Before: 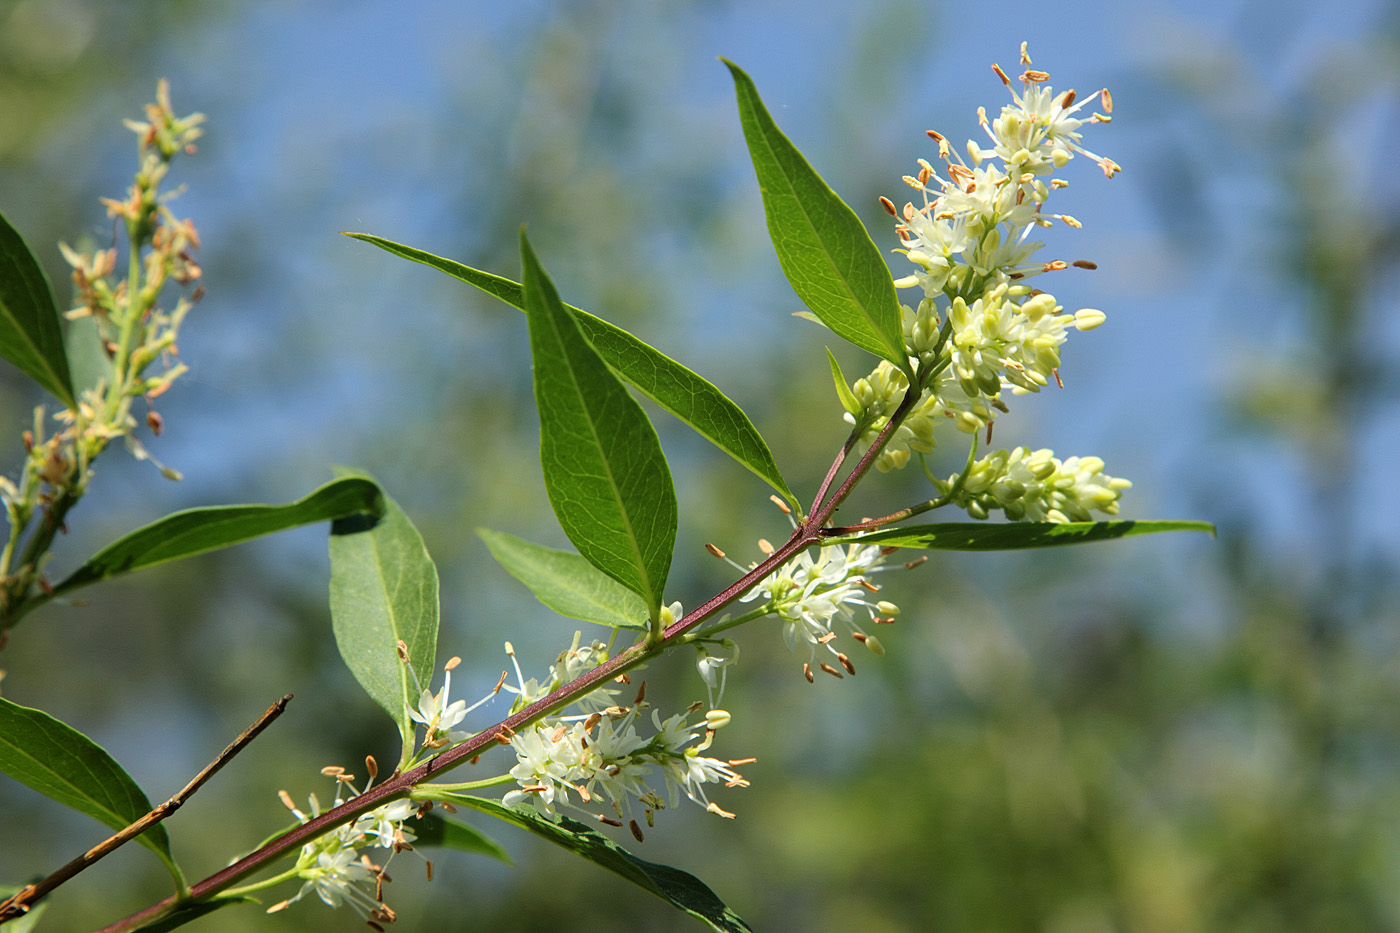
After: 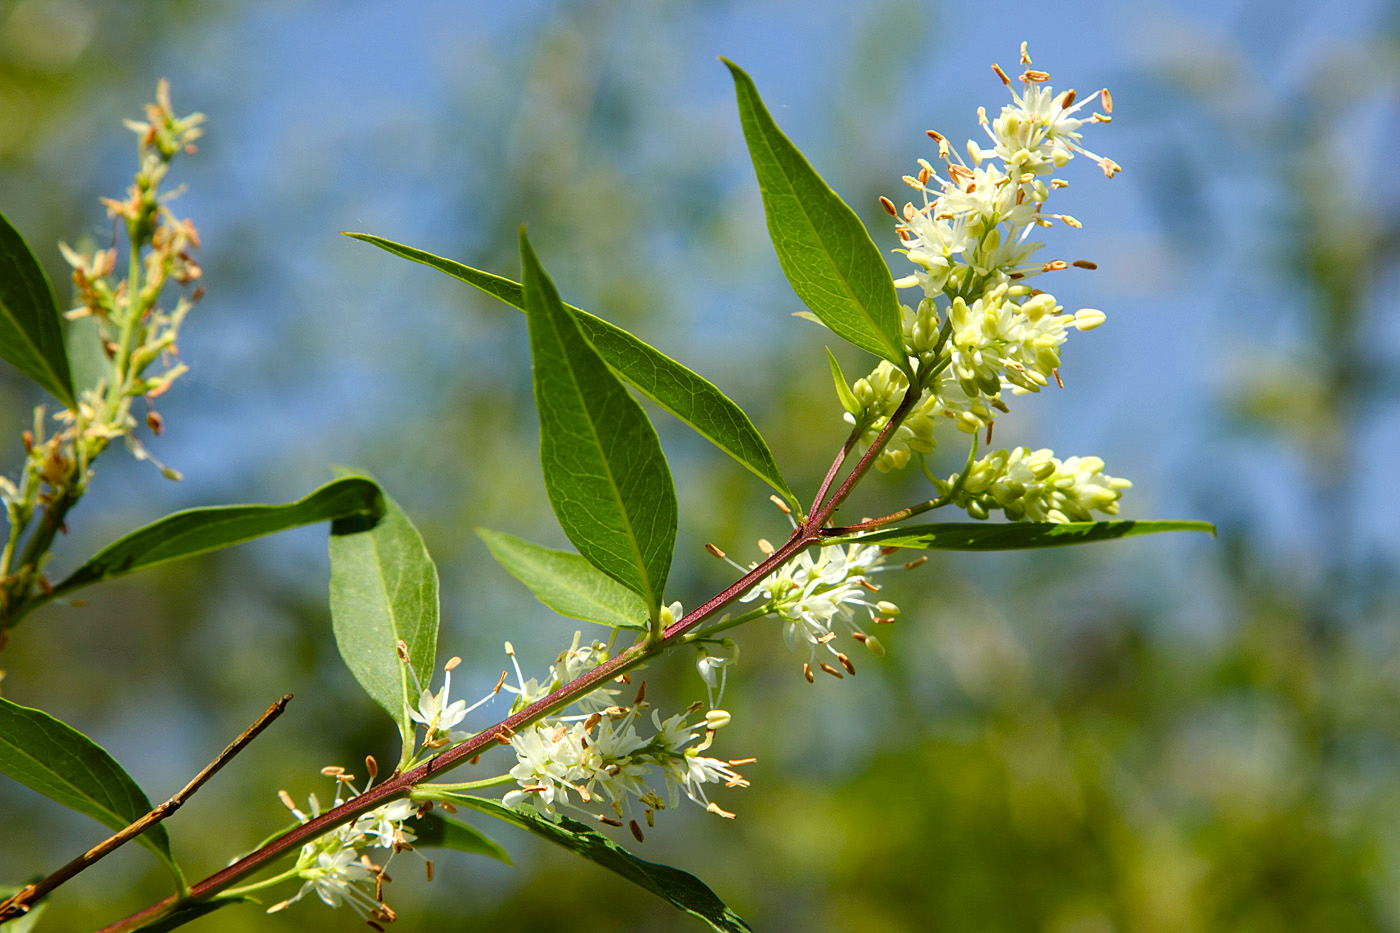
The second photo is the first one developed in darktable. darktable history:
color balance rgb: shadows lift › luminance -10.128%, power › chroma 0.689%, power › hue 60°, perceptual saturation grading › global saturation 20%, perceptual saturation grading › highlights -25.223%, perceptual saturation grading › shadows 49.981%, perceptual brilliance grading › global brilliance 3.765%
